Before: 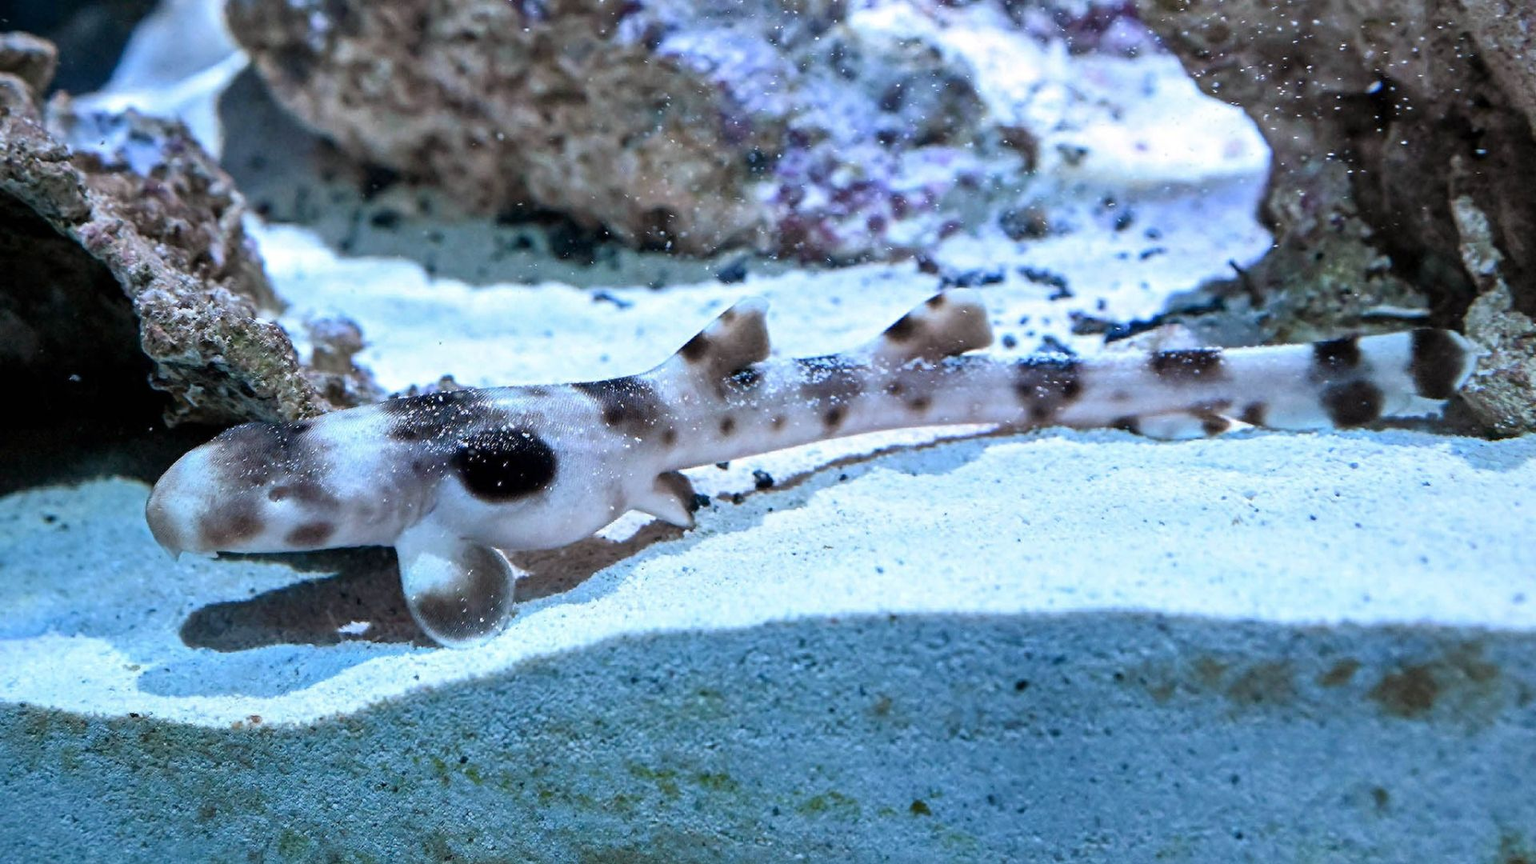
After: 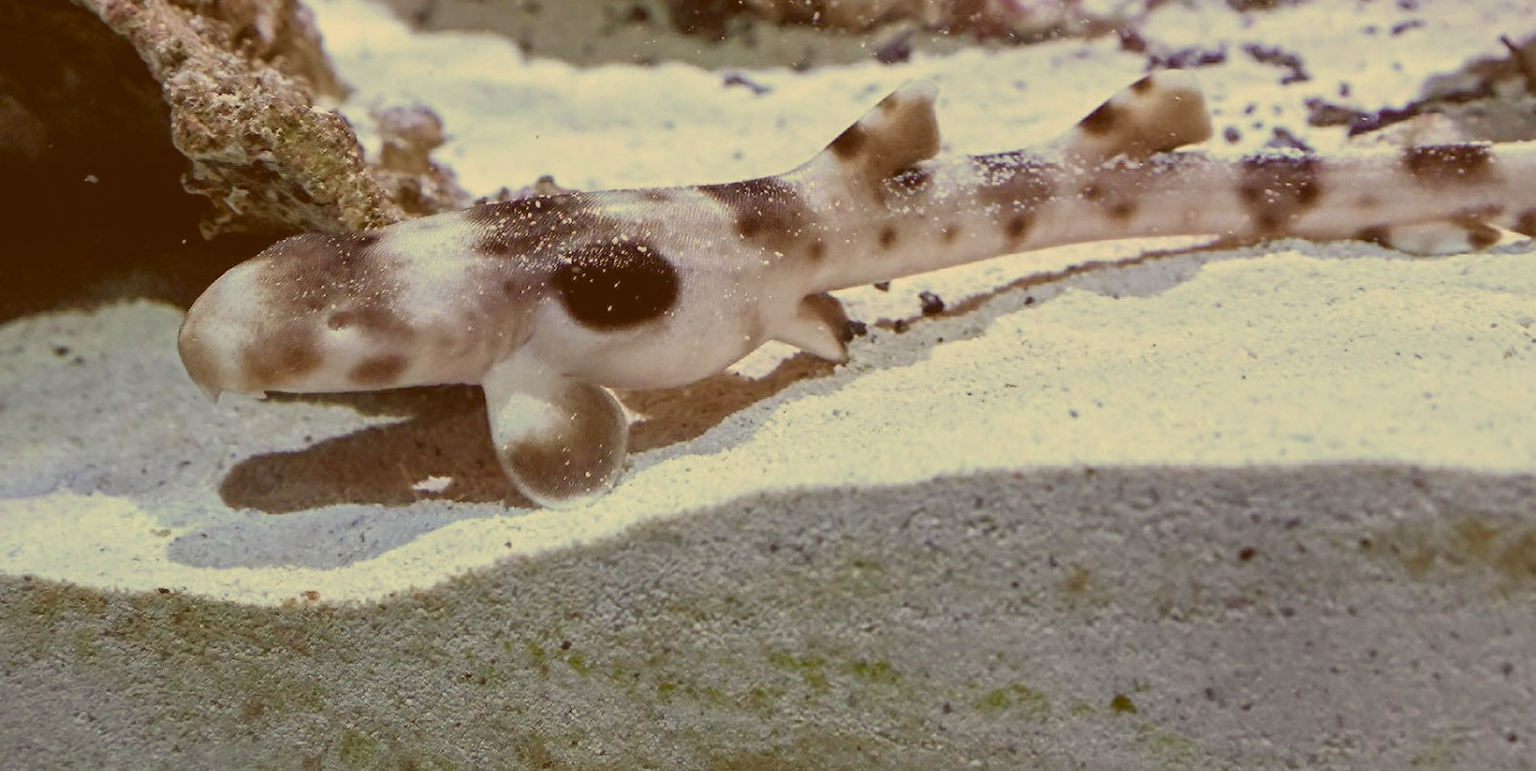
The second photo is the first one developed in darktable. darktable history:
color balance rgb: linear chroma grading › global chroma 9.782%, perceptual saturation grading › global saturation 20%, perceptual saturation grading › highlights -25.101%, perceptual saturation grading › shadows 25.639%
color correction: highlights a* 1.23, highlights b* 24.66, shadows a* 16.25, shadows b* 24.89
contrast brightness saturation: contrast -0.261, saturation -0.434
crop: top 26.823%, right 18.058%
